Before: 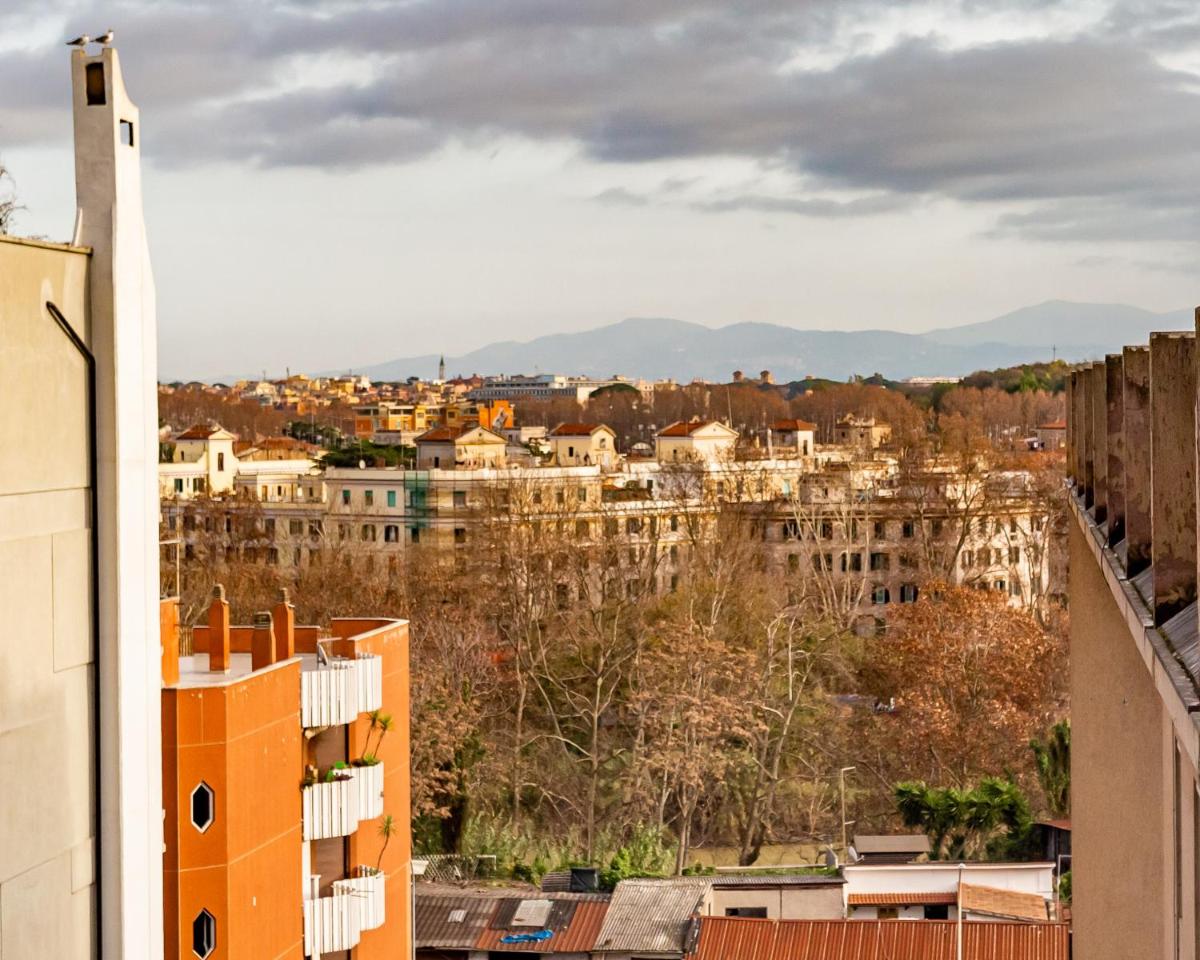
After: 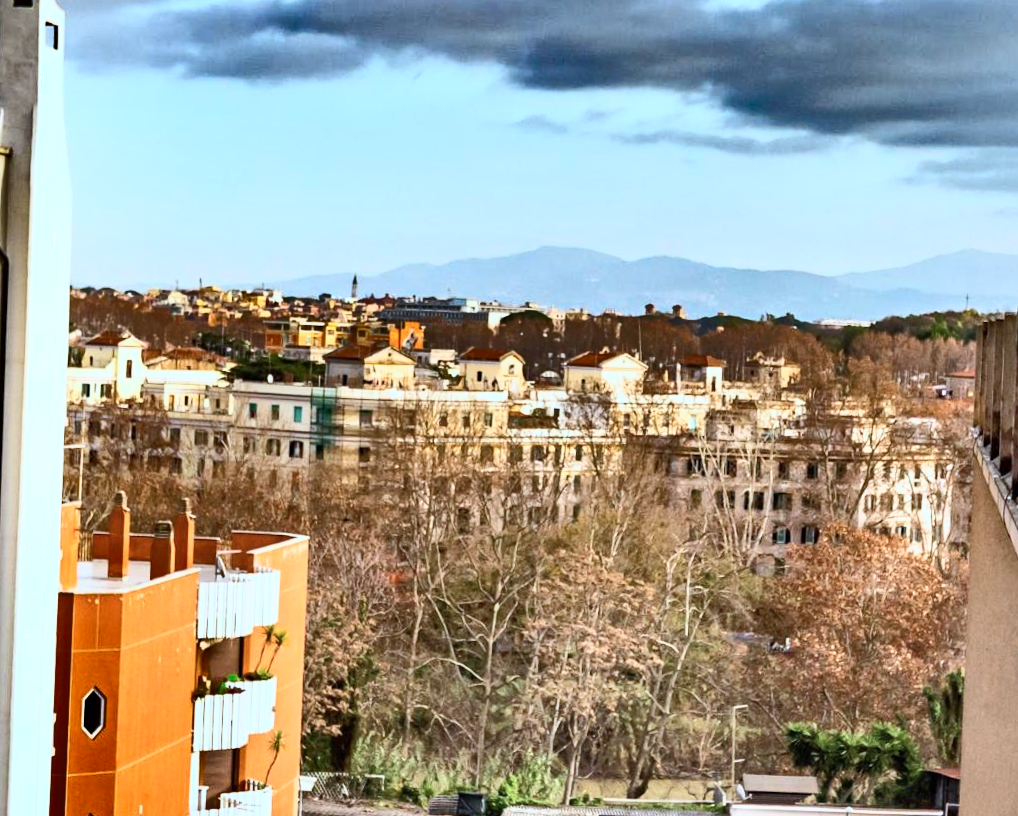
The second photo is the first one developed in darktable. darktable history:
shadows and highlights: shadows 24.49, highlights -76.71, soften with gaussian
crop and rotate: angle -2.86°, left 5.208%, top 5.2%, right 4.76%, bottom 4.55%
tone curve: curves: ch0 [(0, 0) (0.093, 0.104) (0.226, 0.291) (0.327, 0.431) (0.471, 0.648) (0.759, 0.926) (1, 1)], color space Lab, independent channels, preserve colors none
color calibration: x 0.383, y 0.371, temperature 3908.06 K
levels: levels [0, 0.498, 0.996]
